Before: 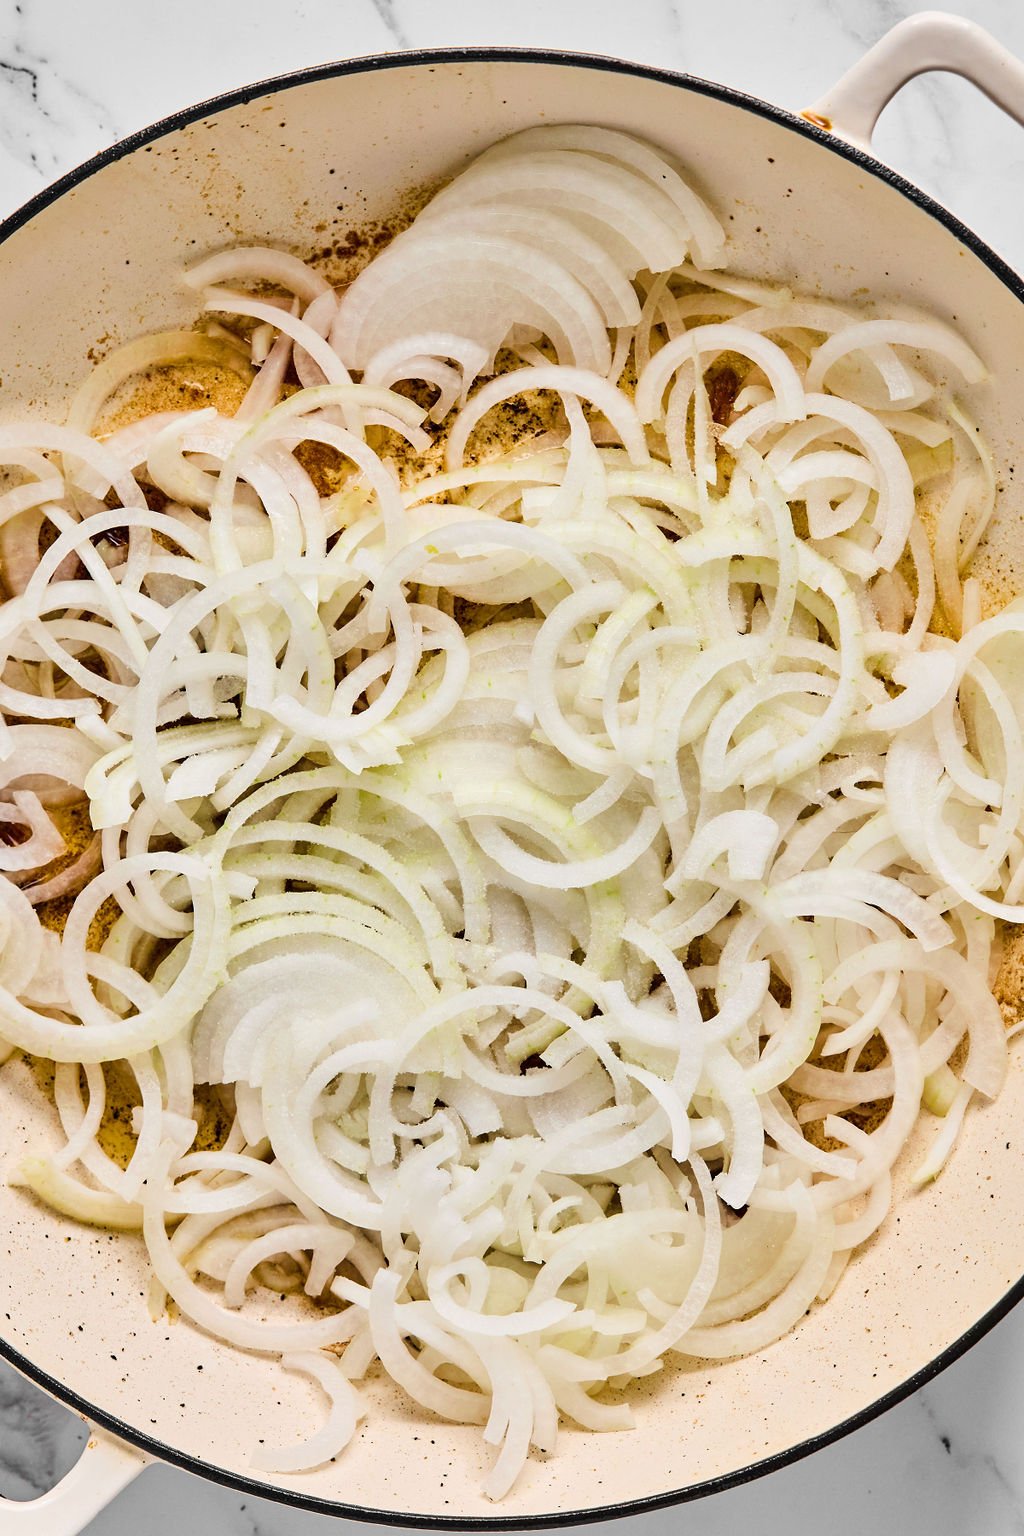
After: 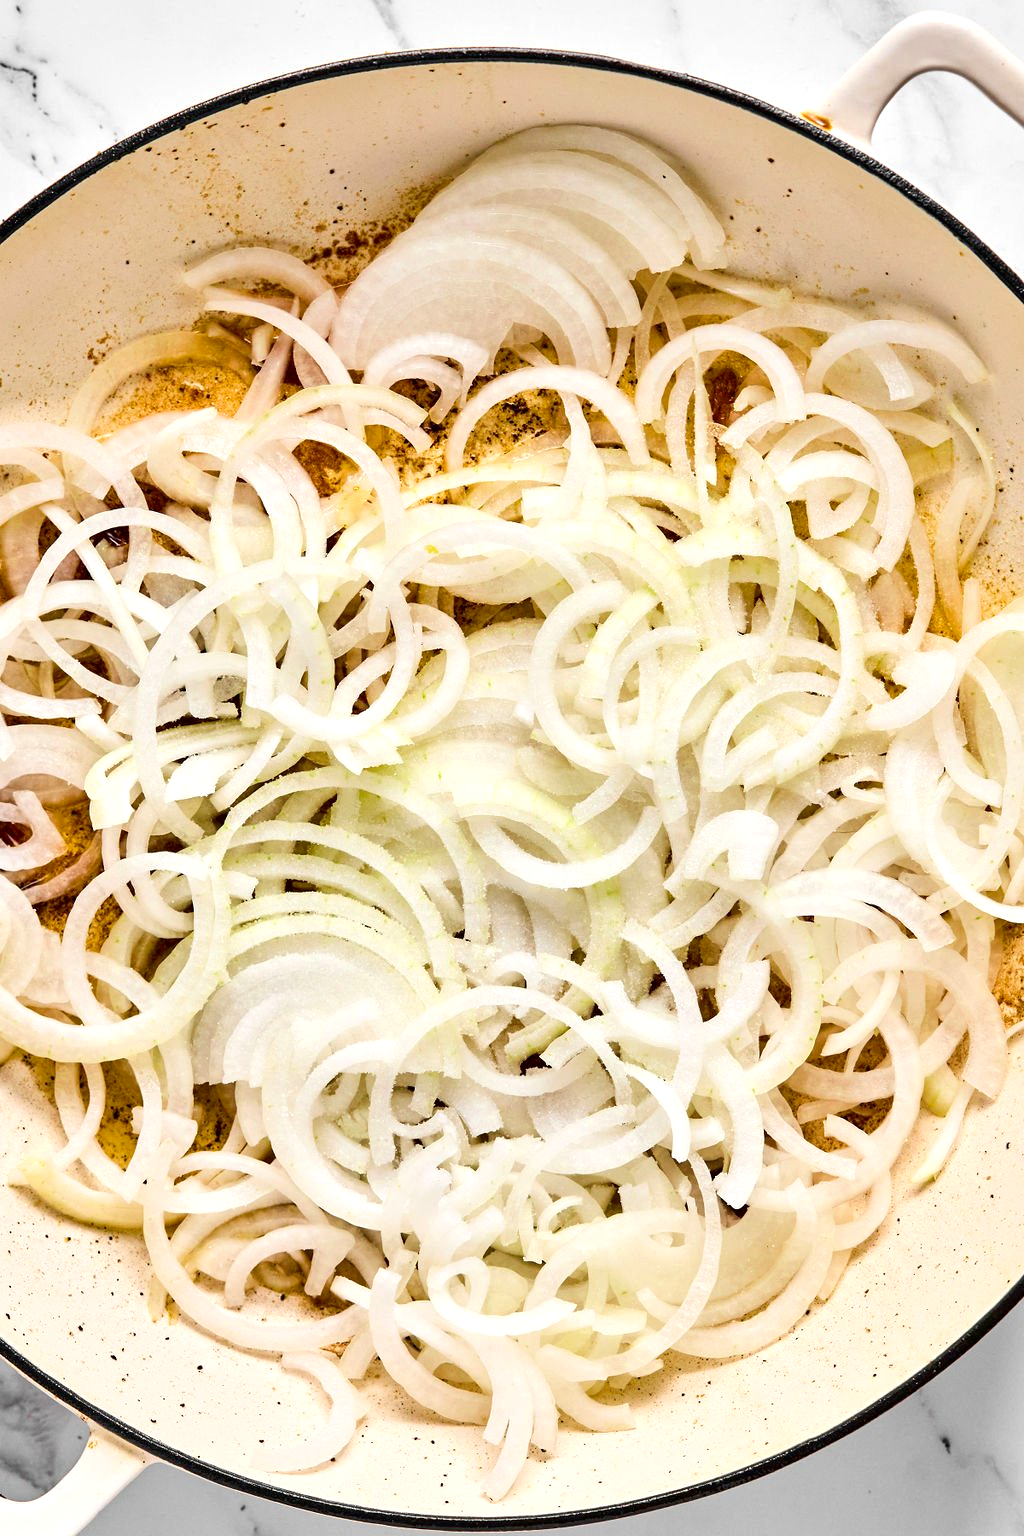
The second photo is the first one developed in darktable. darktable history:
contrast brightness saturation: contrast -0.02, brightness -0.01, saturation 0.03
exposure: black level correction 0.005, exposure 0.417 EV, compensate highlight preservation false
